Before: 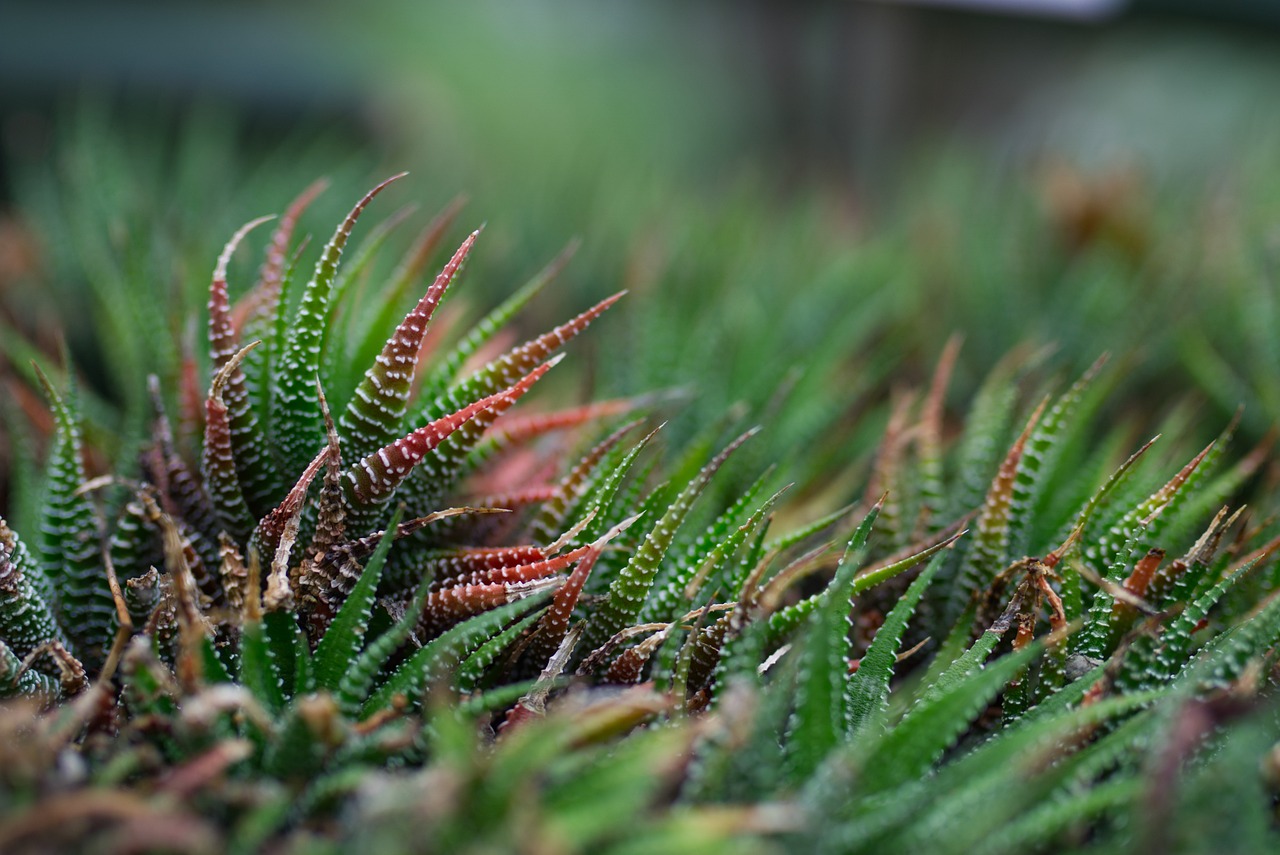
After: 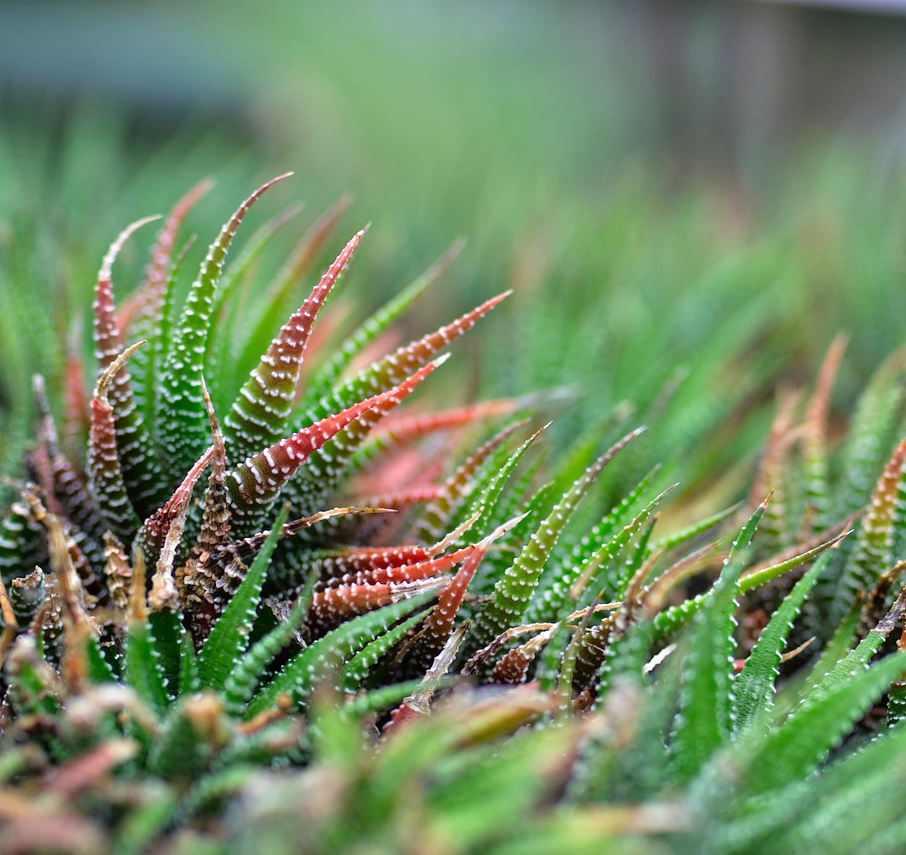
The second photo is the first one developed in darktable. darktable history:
crop and rotate: left 9.061%, right 20.142%
tone equalizer: -7 EV 0.15 EV, -6 EV 0.6 EV, -5 EV 1.15 EV, -4 EV 1.33 EV, -3 EV 1.15 EV, -2 EV 0.6 EV, -1 EV 0.15 EV, mask exposure compensation -0.5 EV
